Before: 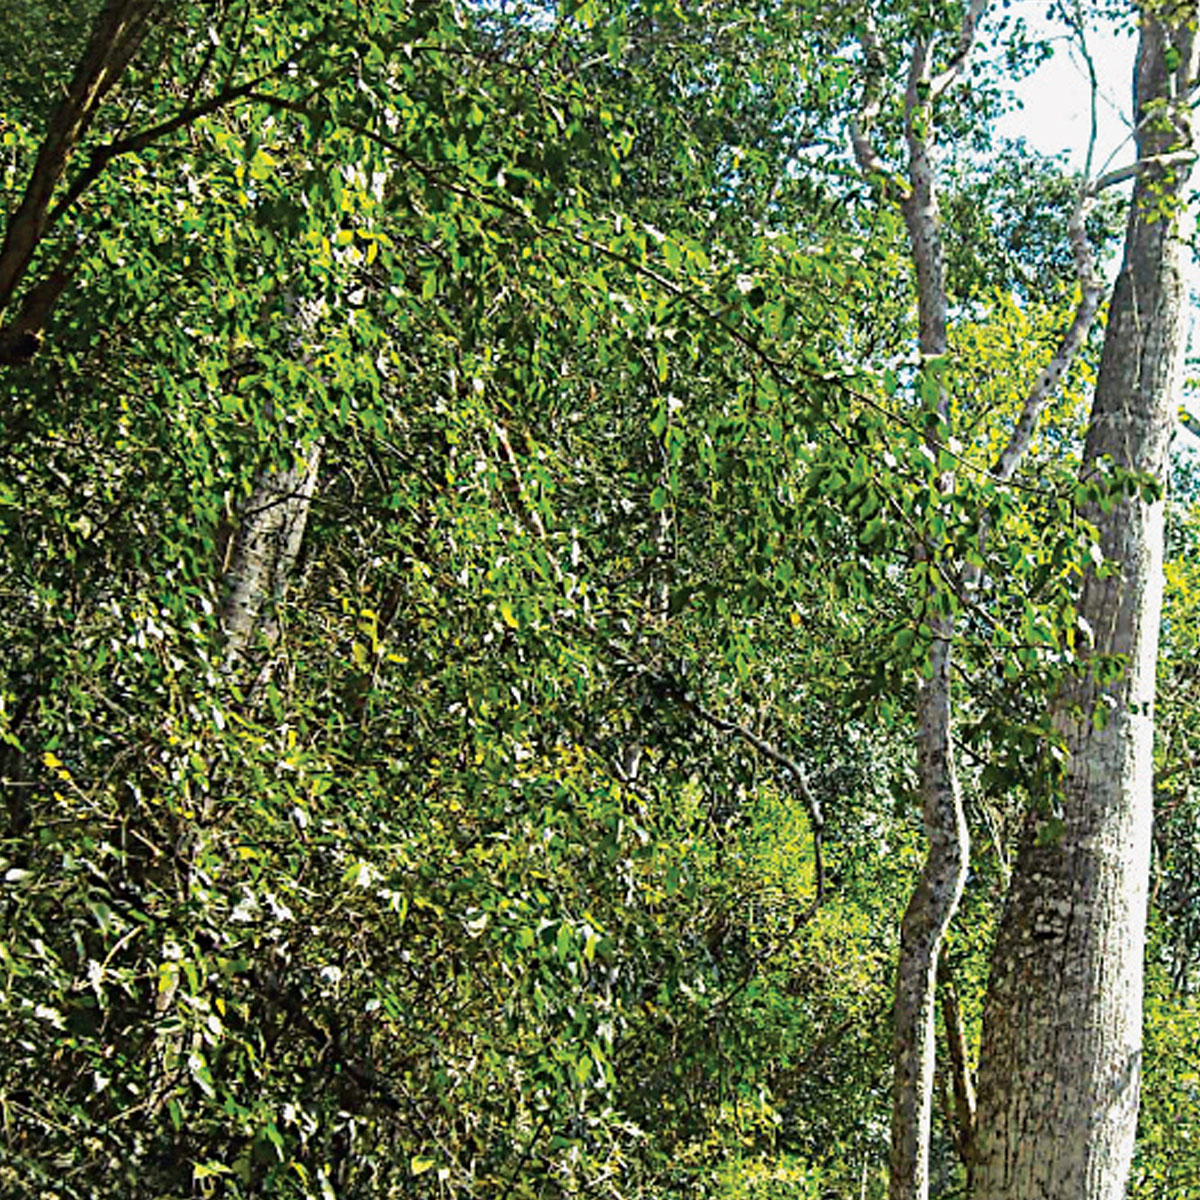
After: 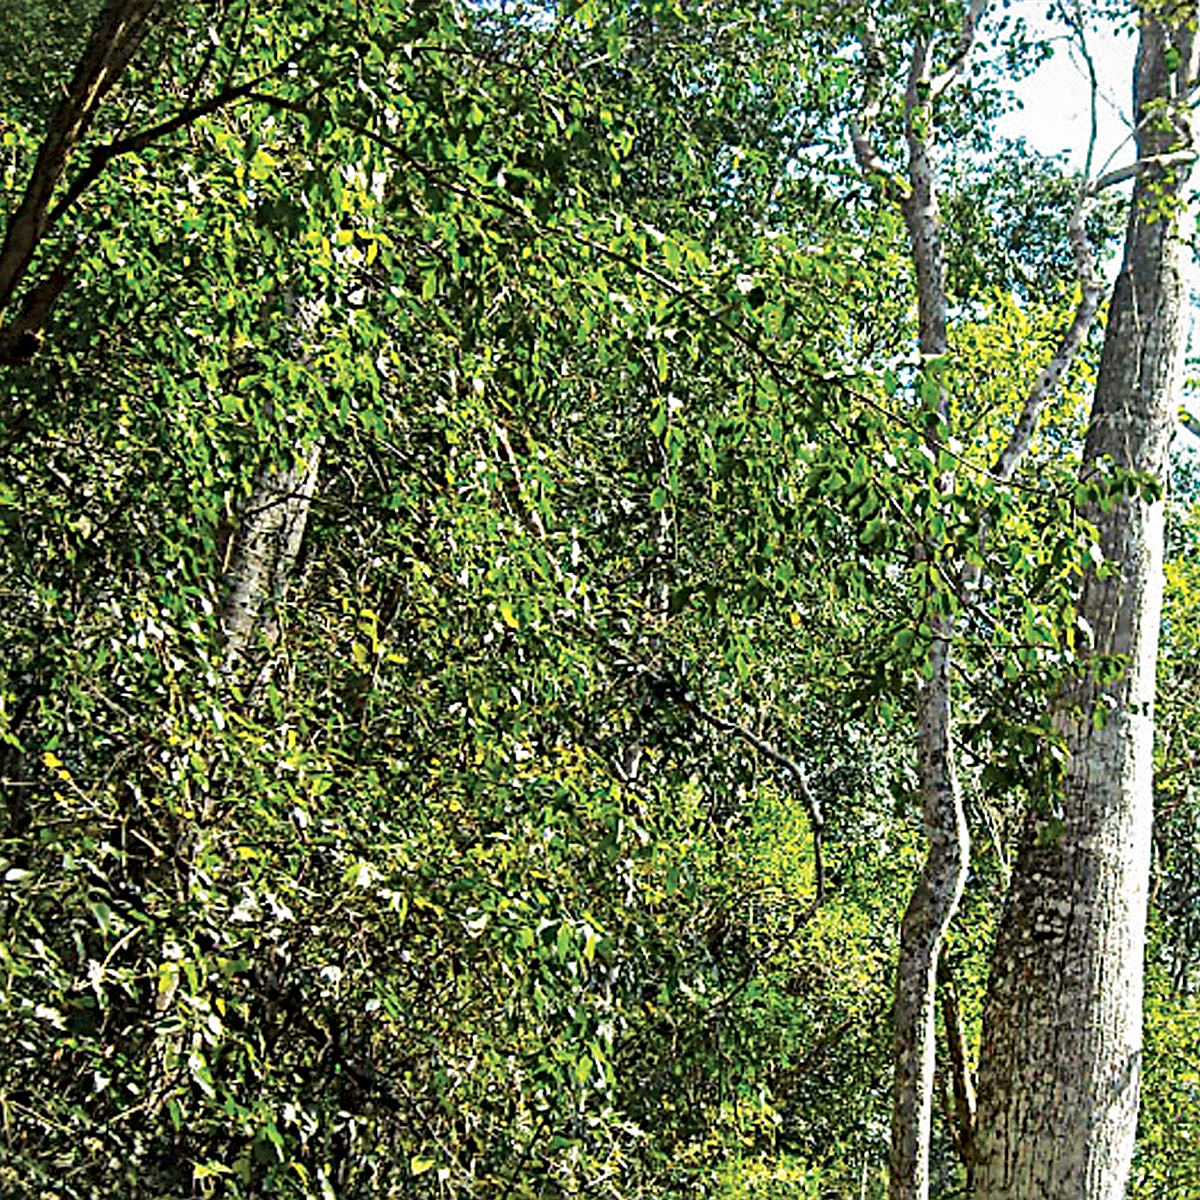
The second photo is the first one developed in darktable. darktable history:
local contrast: mode bilateral grid, contrast 20, coarseness 49, detail 178%, midtone range 0.2
sharpen: on, module defaults
